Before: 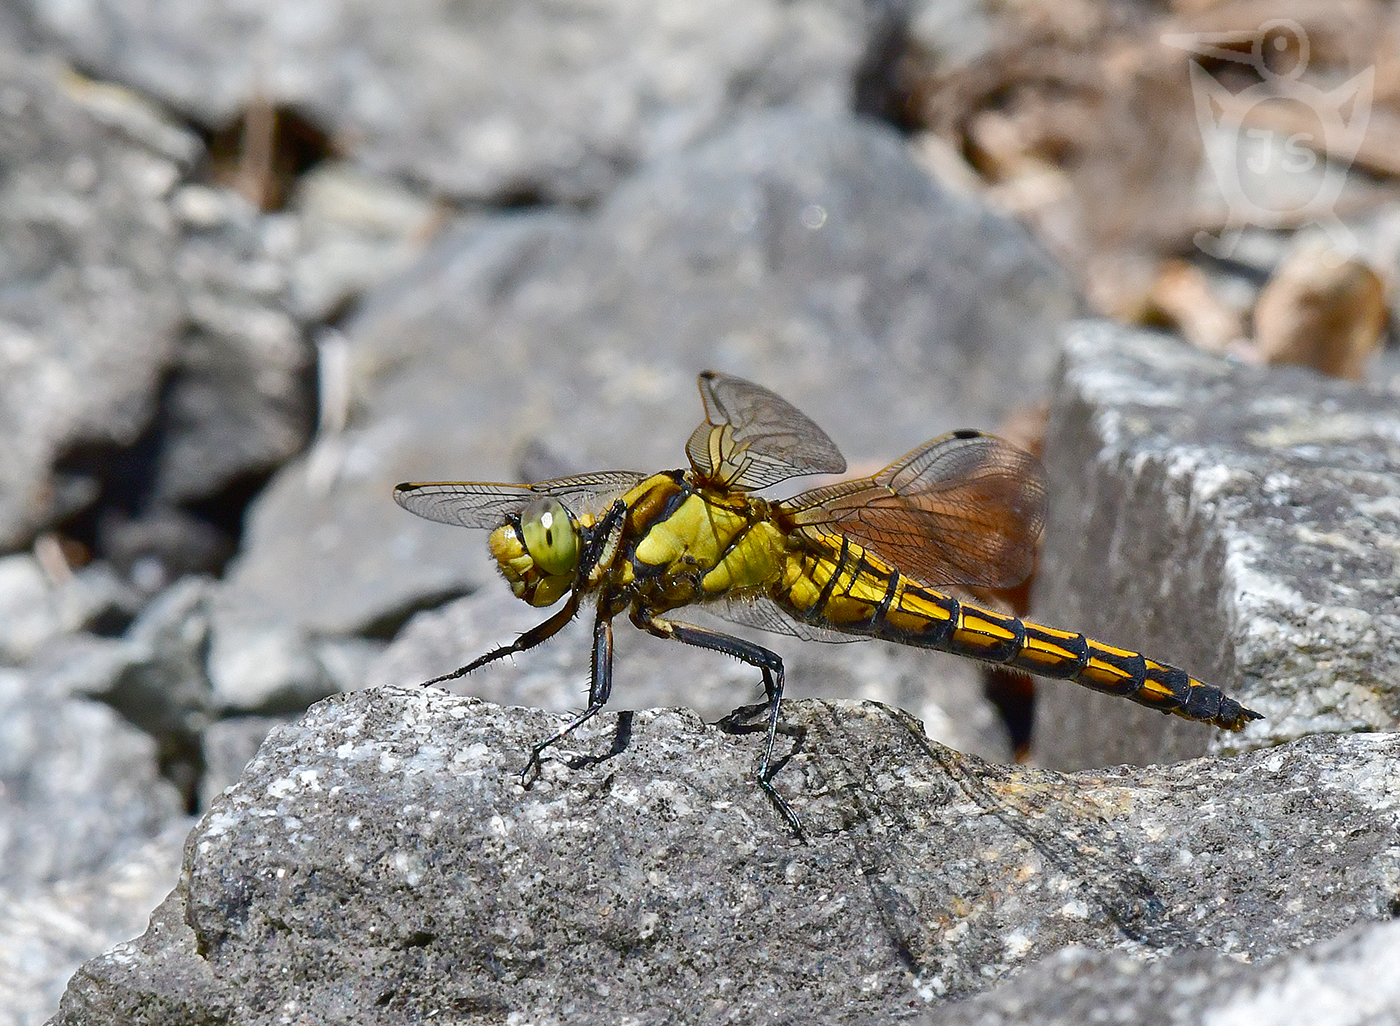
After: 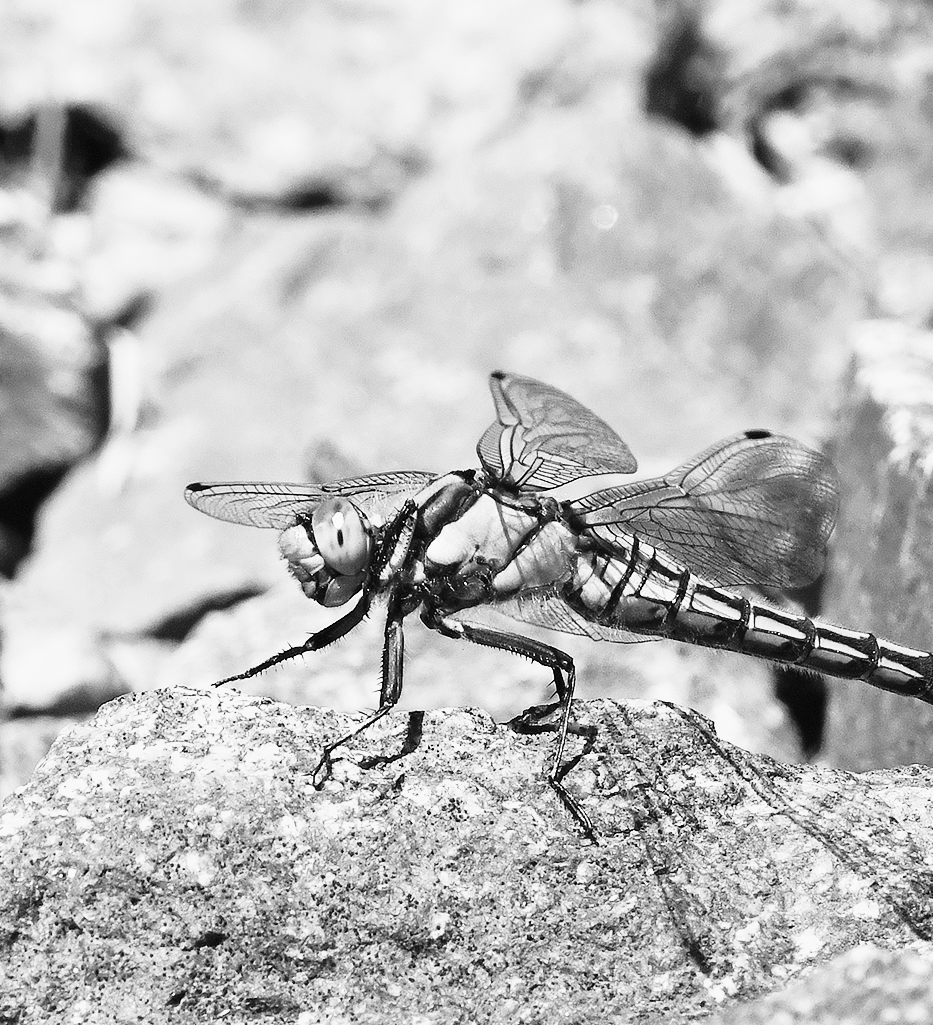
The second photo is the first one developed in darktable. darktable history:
crop and rotate: left 15.055%, right 18.278%
base curve: curves: ch0 [(0, 0) (0.026, 0.03) (0.109, 0.232) (0.351, 0.748) (0.669, 0.968) (1, 1)], preserve colors none
monochrome: a 32, b 64, size 2.3
white balance: red 0.988, blue 1.017
